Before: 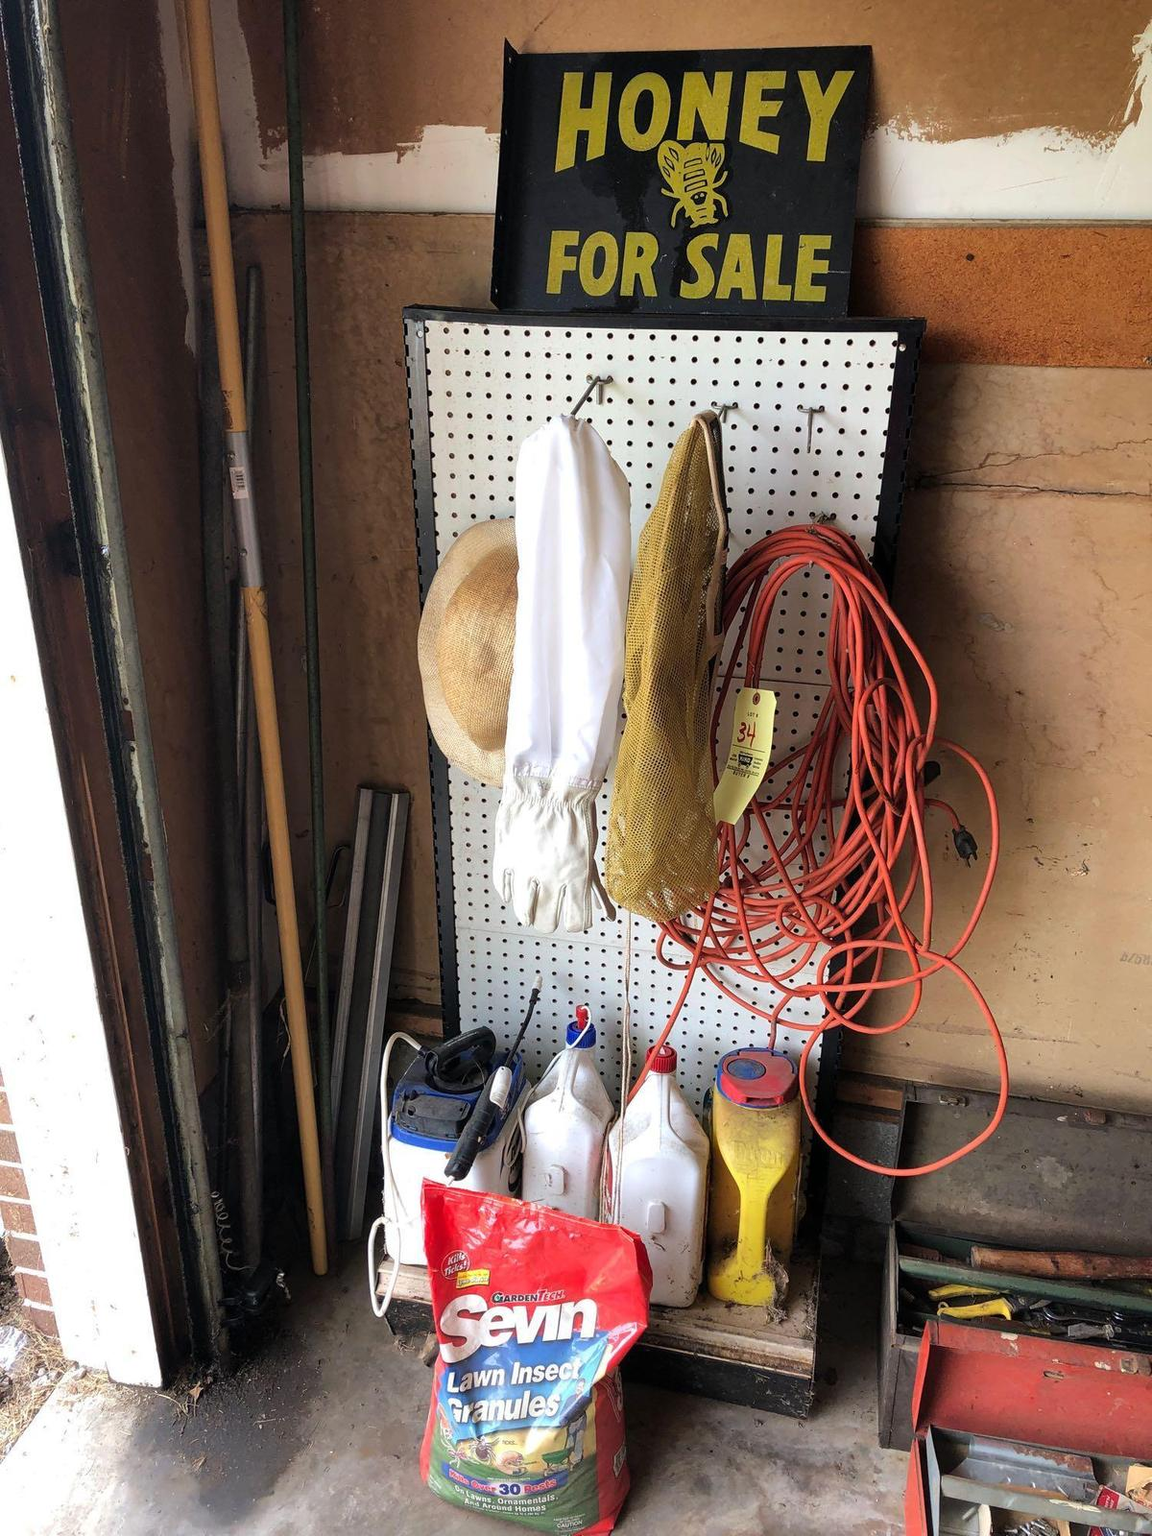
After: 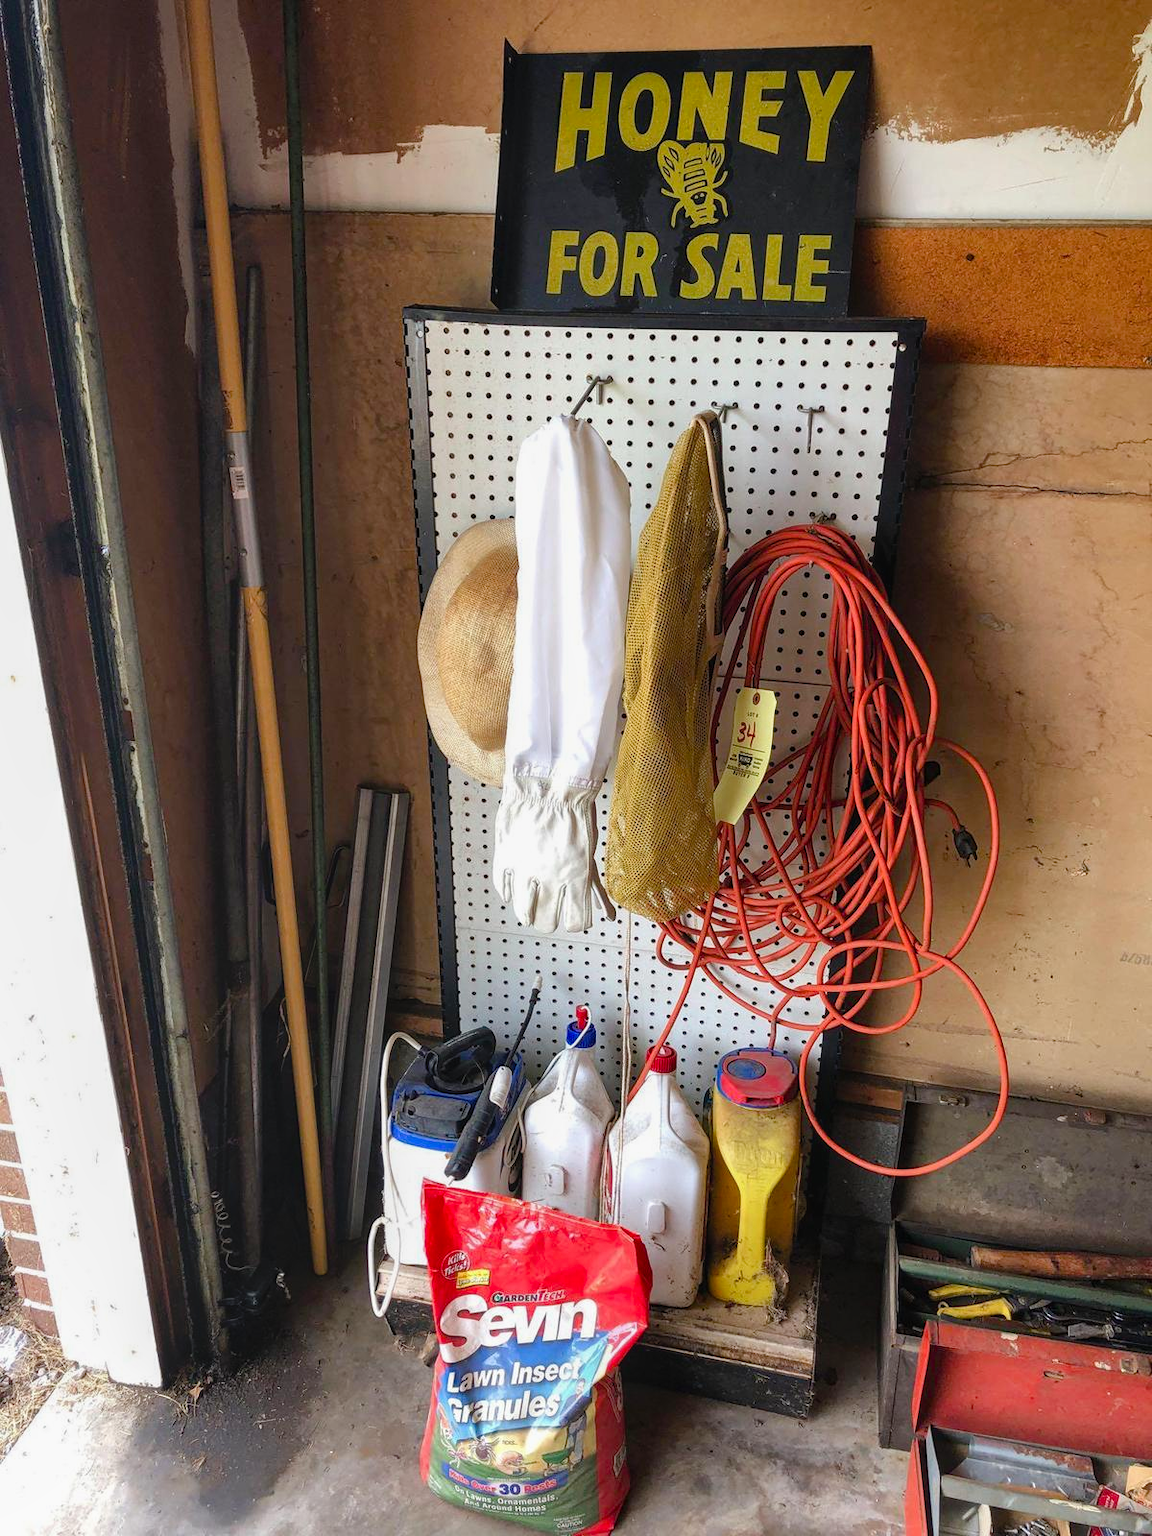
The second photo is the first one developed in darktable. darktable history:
local contrast: detail 110%
color balance rgb: perceptual saturation grading › global saturation 20%, perceptual saturation grading › highlights -25%, perceptual saturation grading › shadows 25%
